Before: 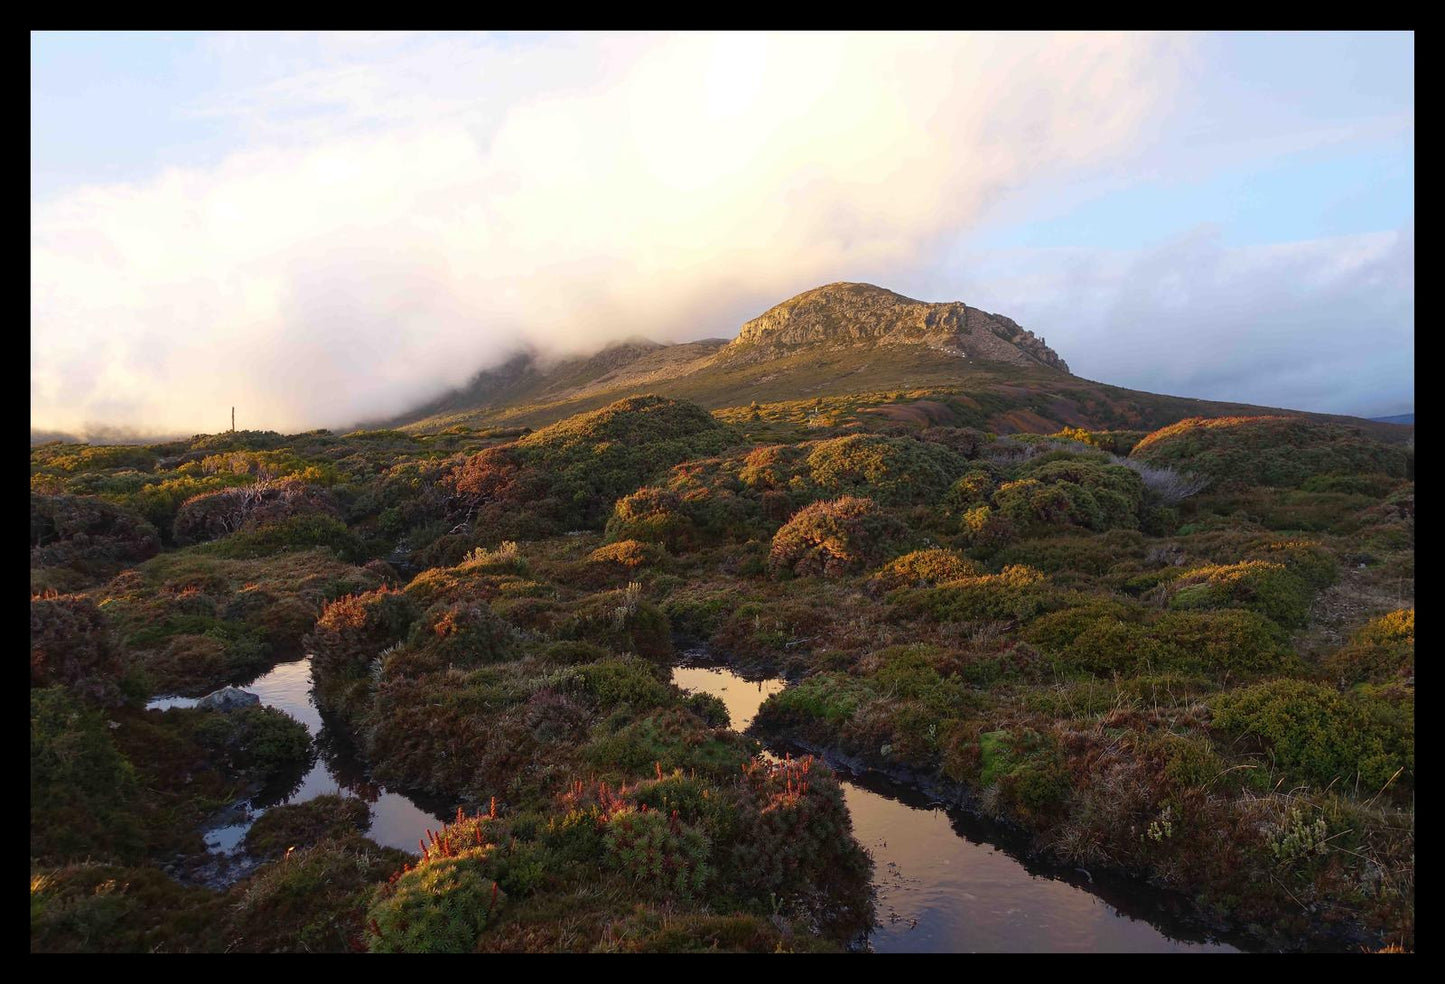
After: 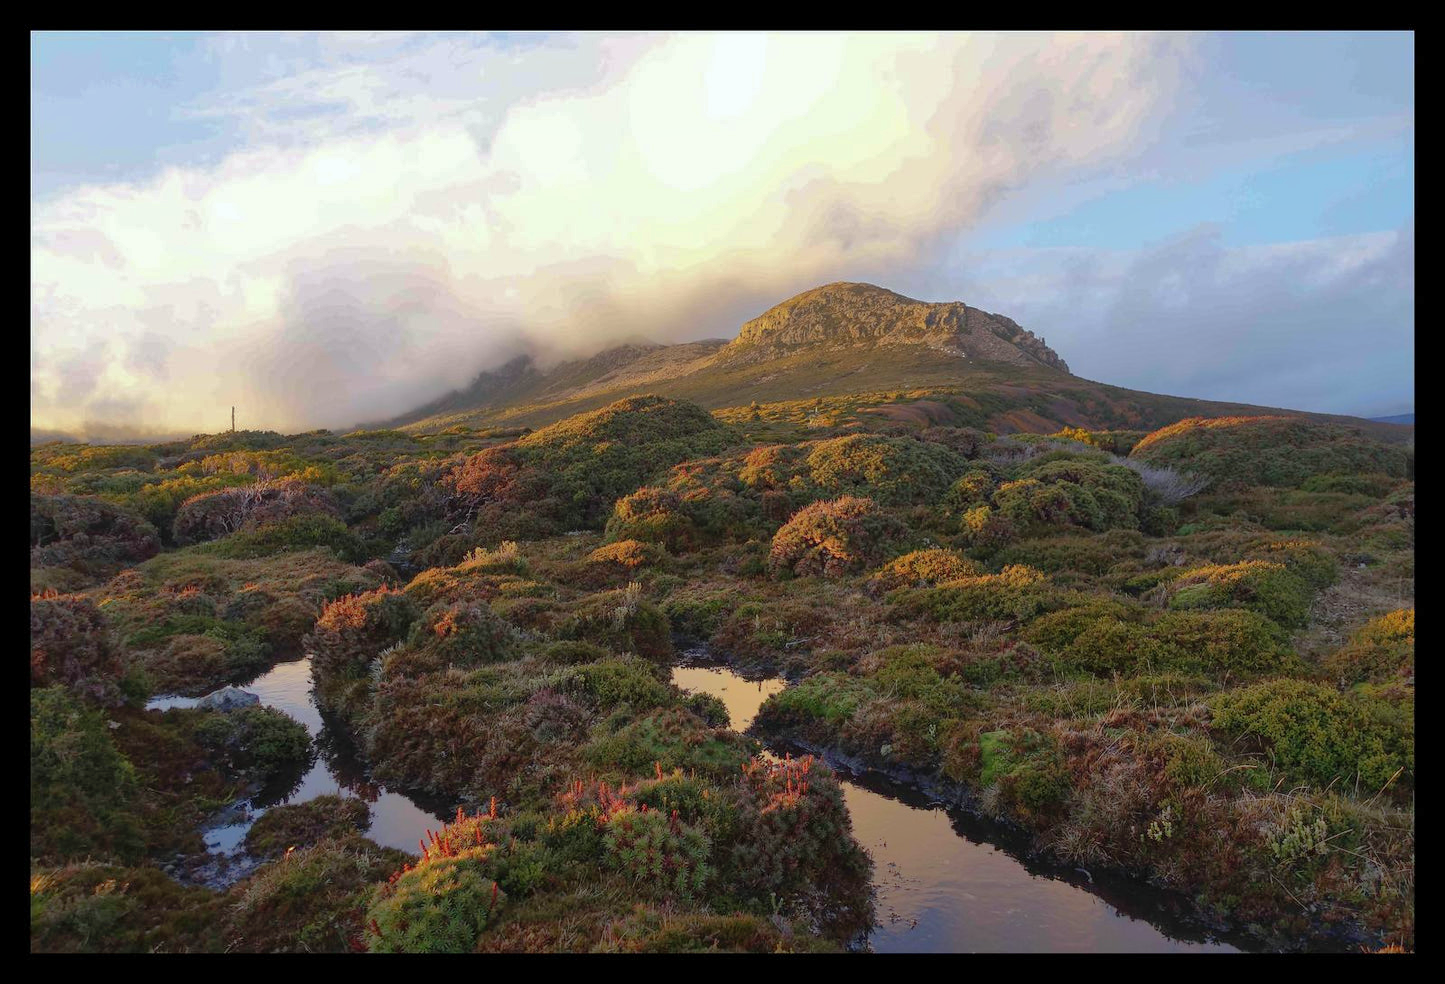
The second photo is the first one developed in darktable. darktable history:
white balance: red 0.978, blue 0.999
shadows and highlights: highlights -60
